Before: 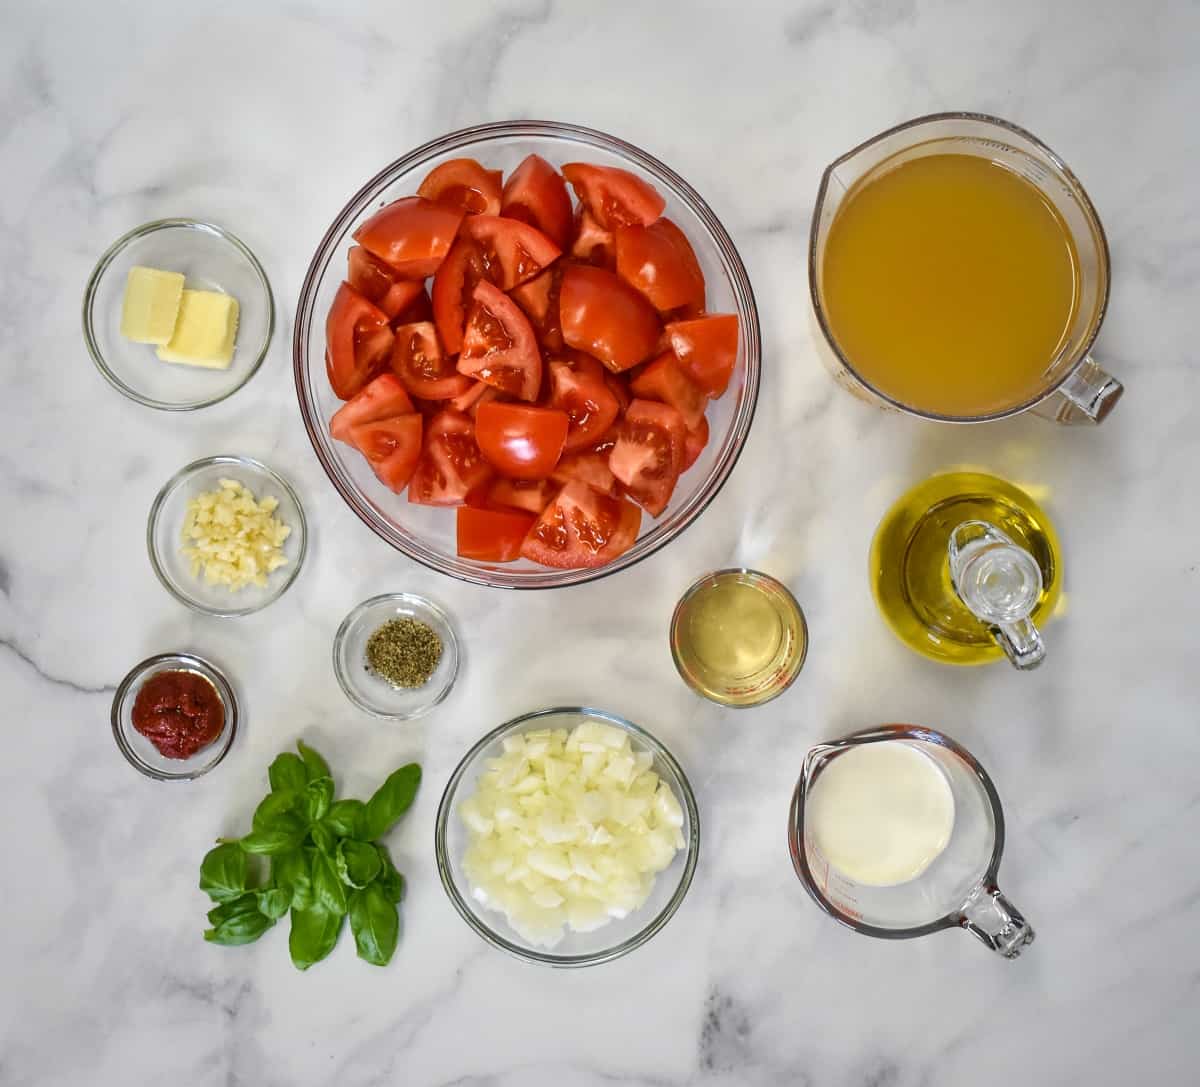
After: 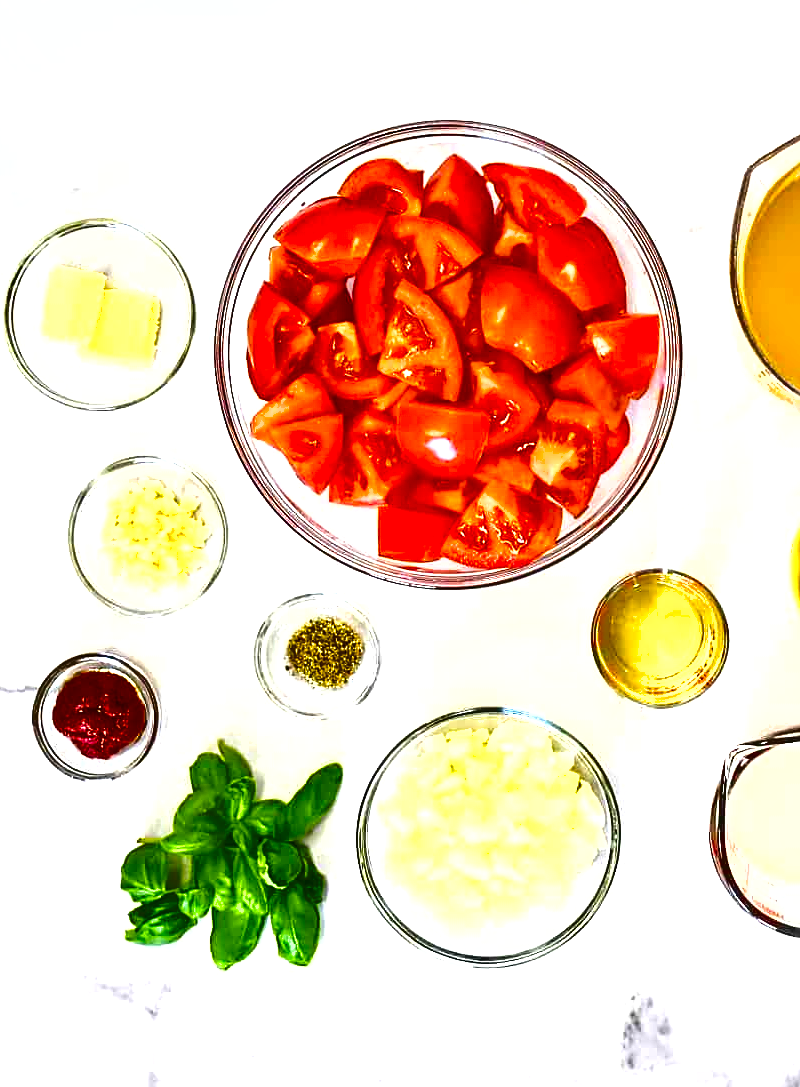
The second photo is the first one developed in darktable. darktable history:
exposure: black level correction 0, exposure 1.45 EV, compensate exposure bias true, compensate highlight preservation false
color balance: output saturation 110%
sharpen: on, module defaults
crop and rotate: left 6.617%, right 26.717%
shadows and highlights: shadows 49, highlights -41, soften with gaussian
color balance rgb: perceptual saturation grading › global saturation 25%, perceptual brilliance grading › mid-tones 10%, perceptual brilliance grading › shadows 15%, global vibrance 20%
